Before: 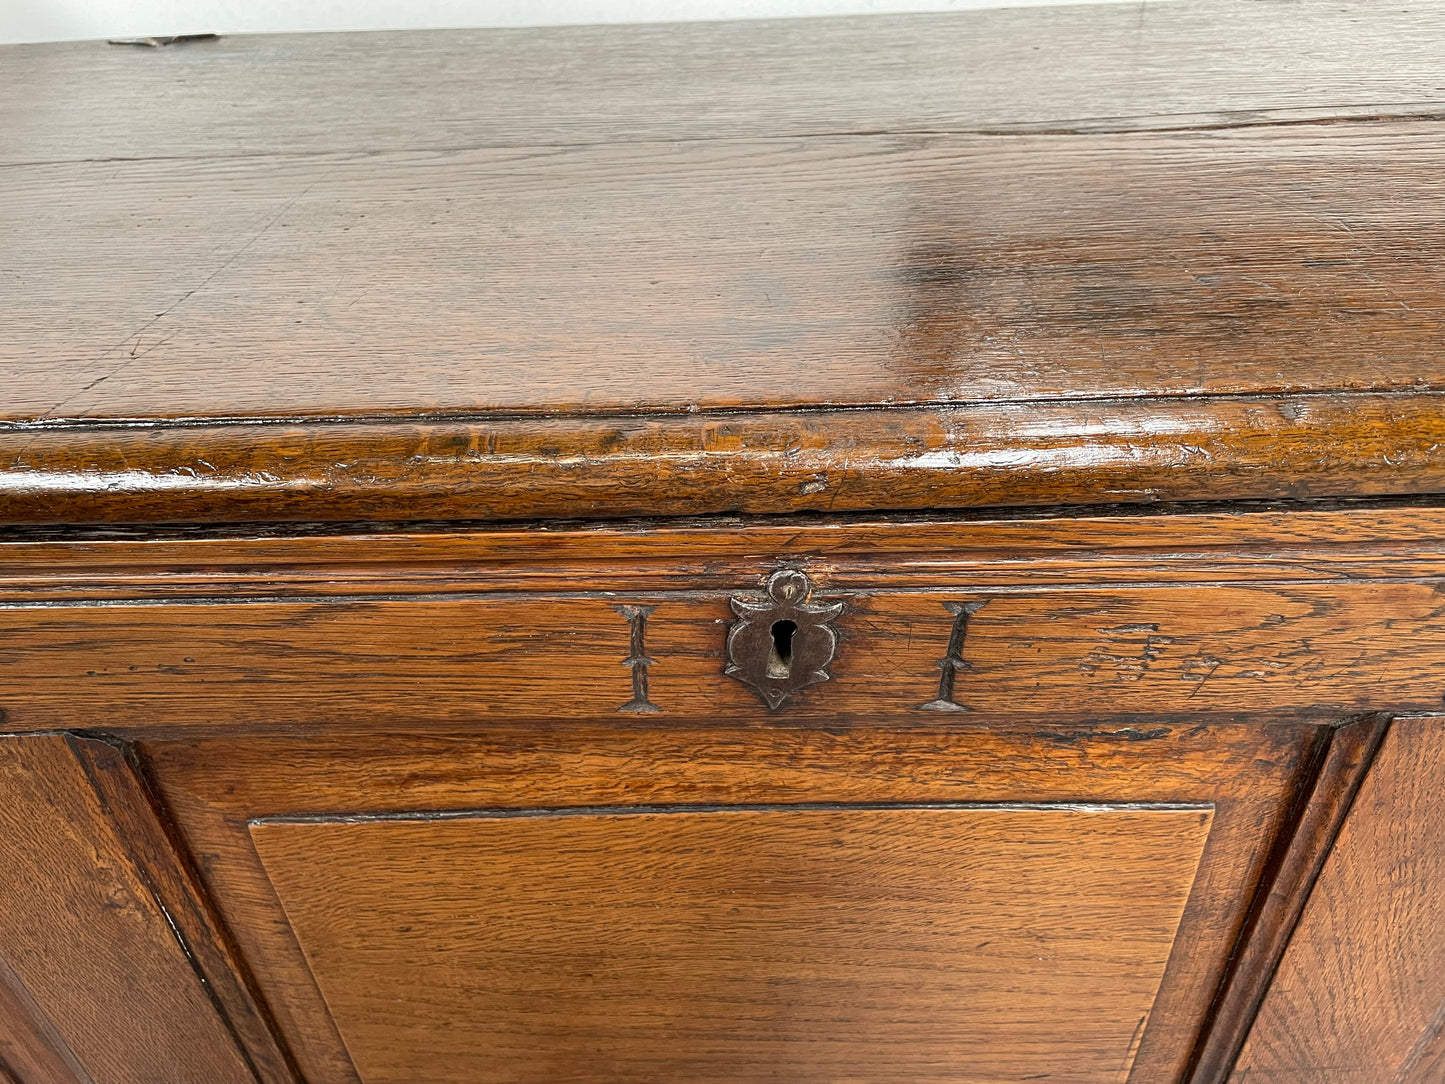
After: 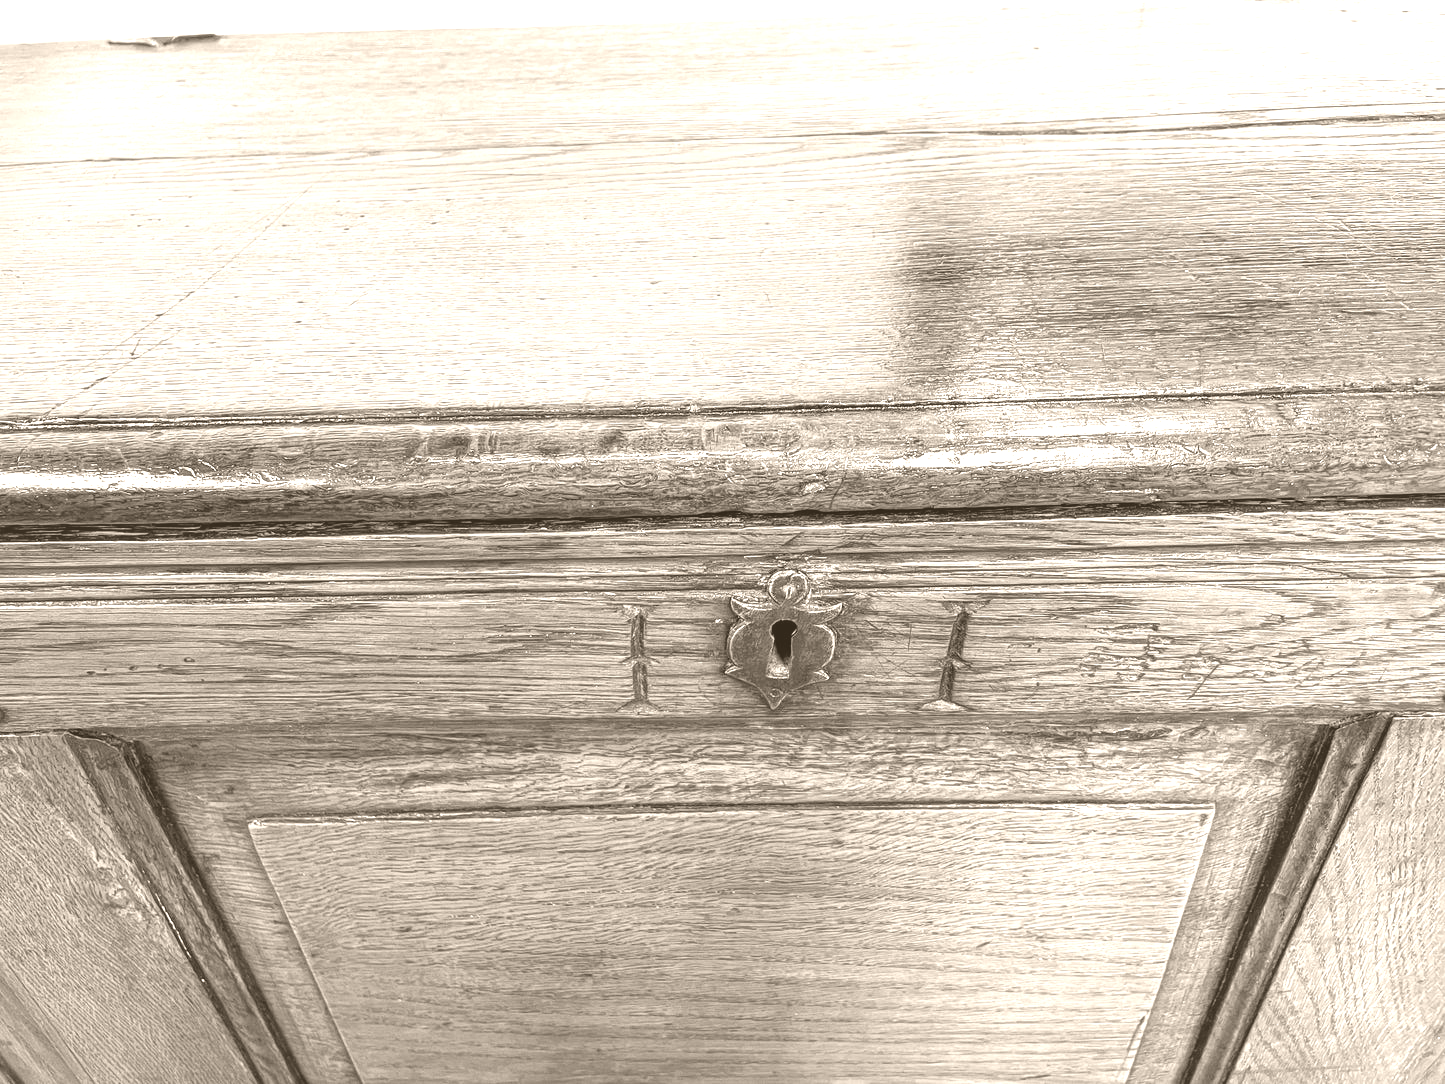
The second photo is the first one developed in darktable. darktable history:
local contrast: detail 144%
white balance: emerald 1
colorize: hue 34.49°, saturation 35.33%, source mix 100%, version 1
